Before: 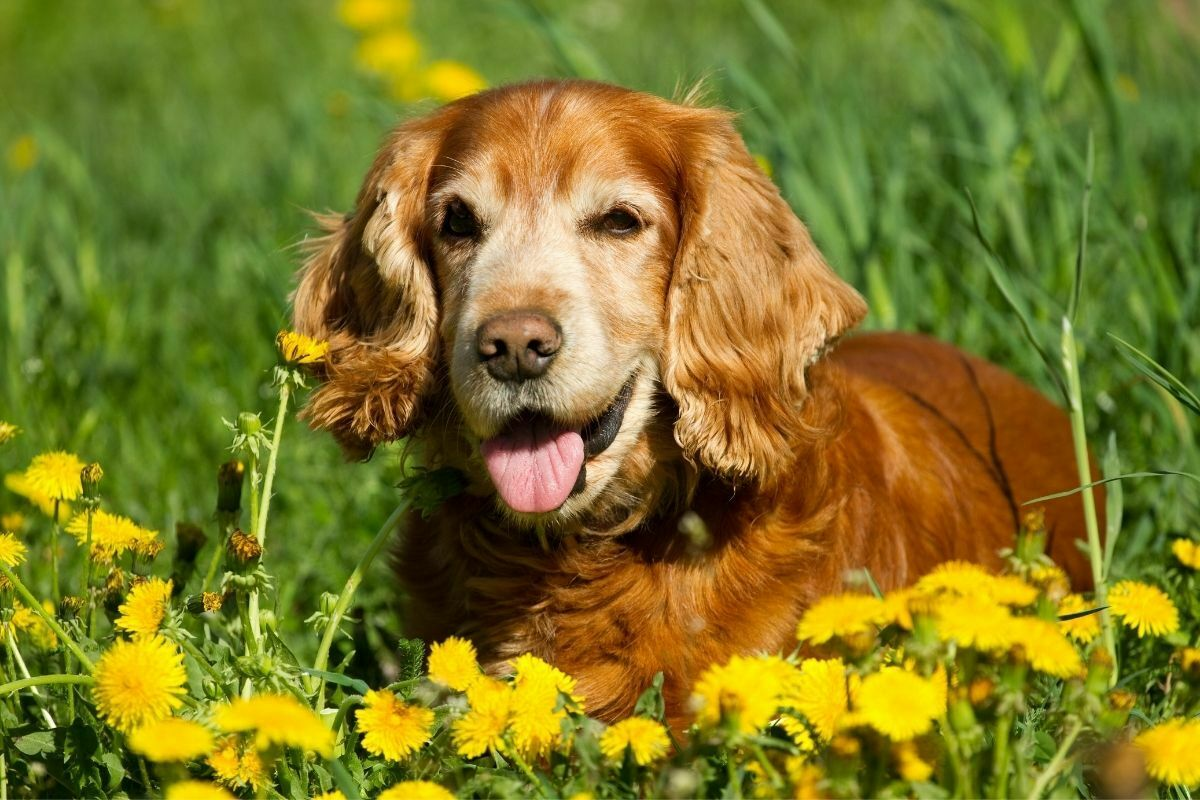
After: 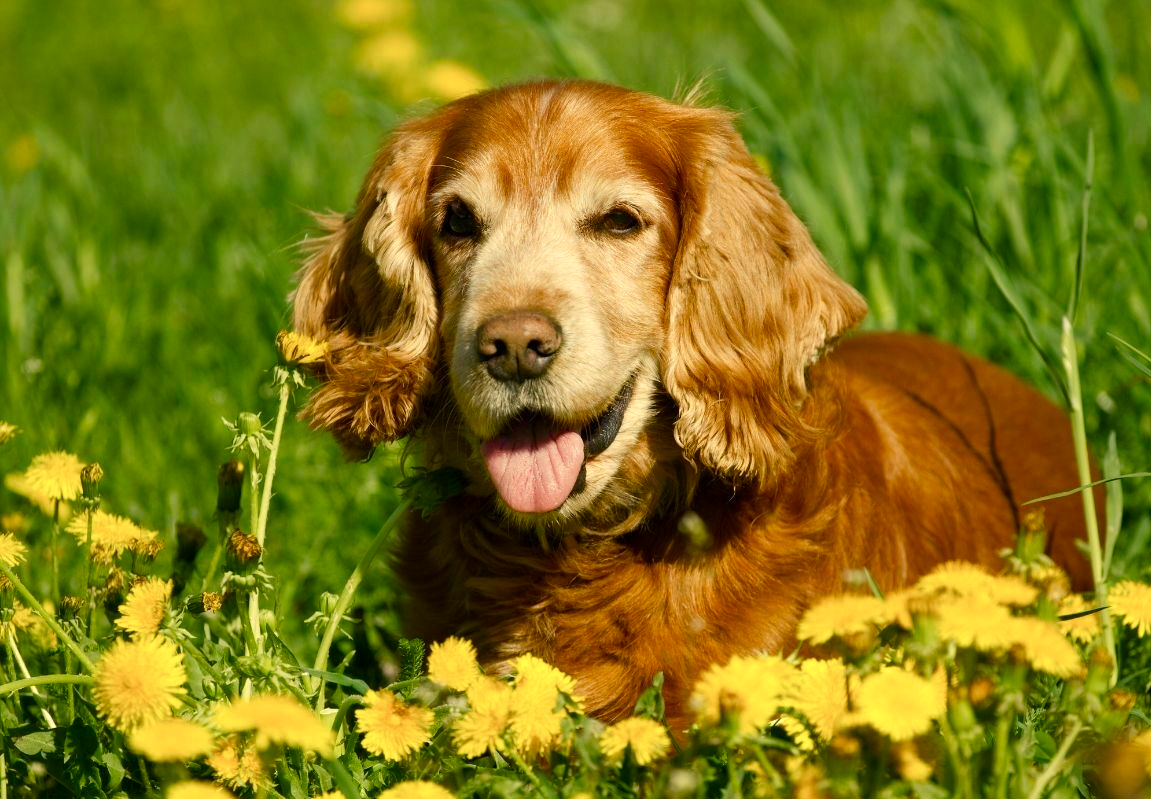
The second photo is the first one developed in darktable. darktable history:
color balance rgb: shadows lift › chroma 4.237%, shadows lift › hue 252.48°, perceptual saturation grading › global saturation 20%, perceptual saturation grading › highlights -50.511%, perceptual saturation grading › shadows 30.747%, global vibrance 6.231%
tone equalizer: on, module defaults
color correction: highlights a* 2.42, highlights b* 22.67
crop: right 4.082%, bottom 0.04%
